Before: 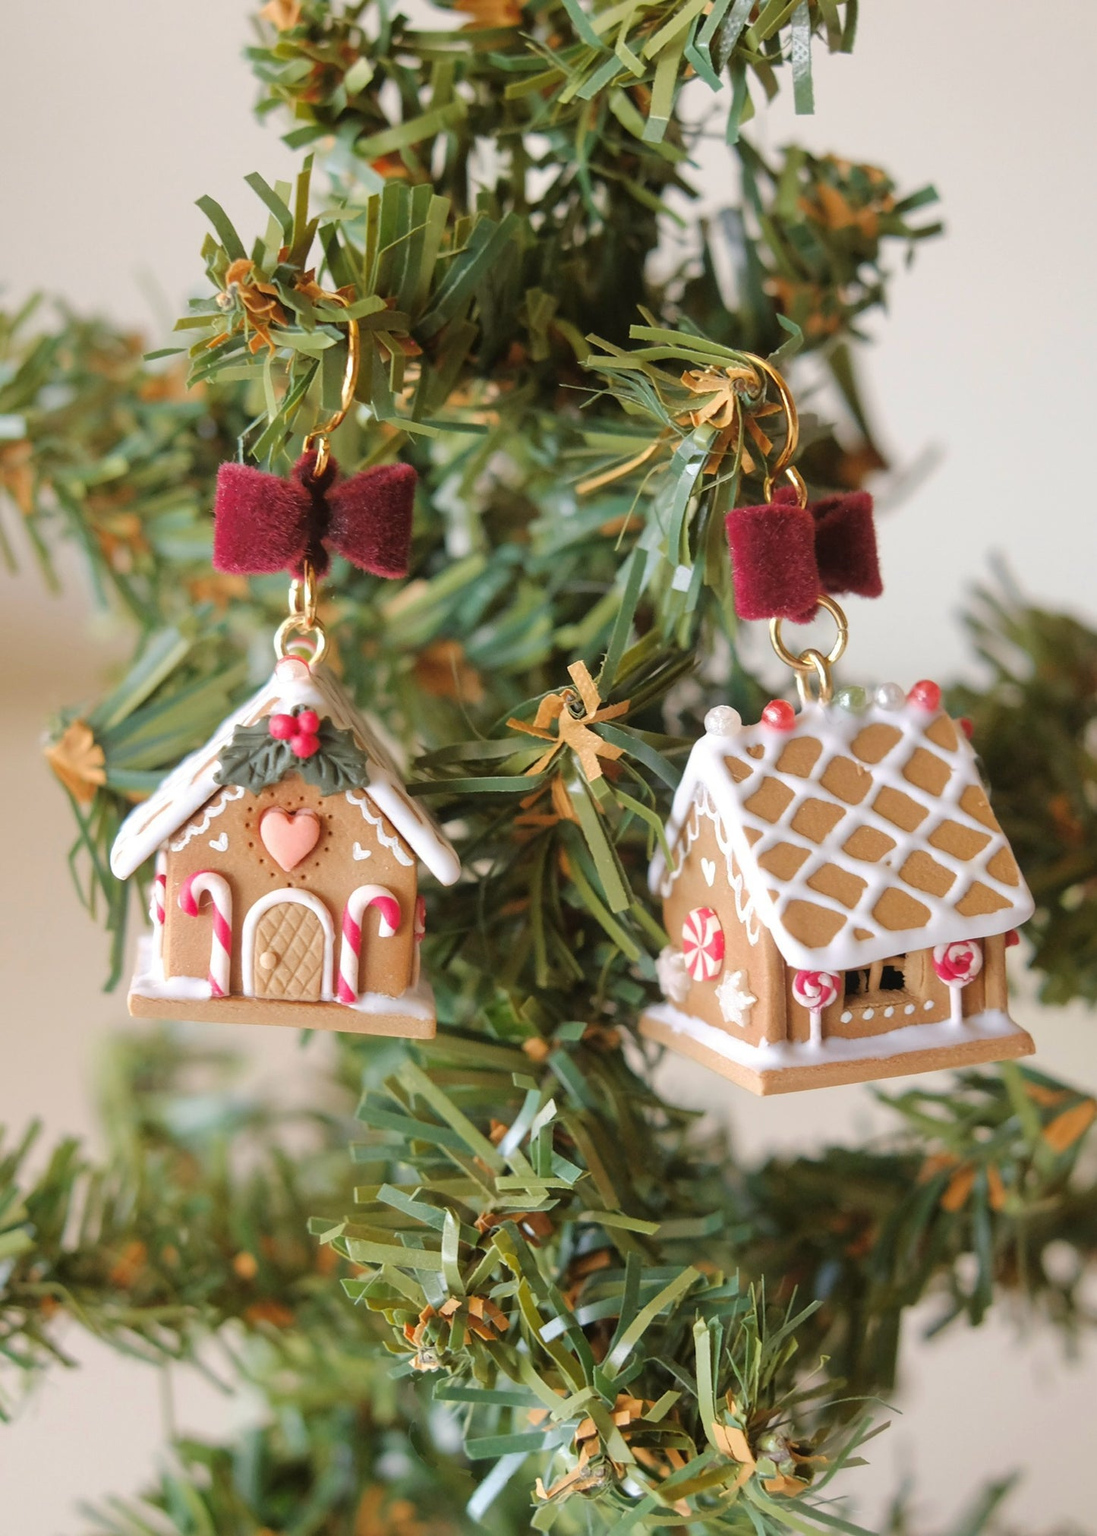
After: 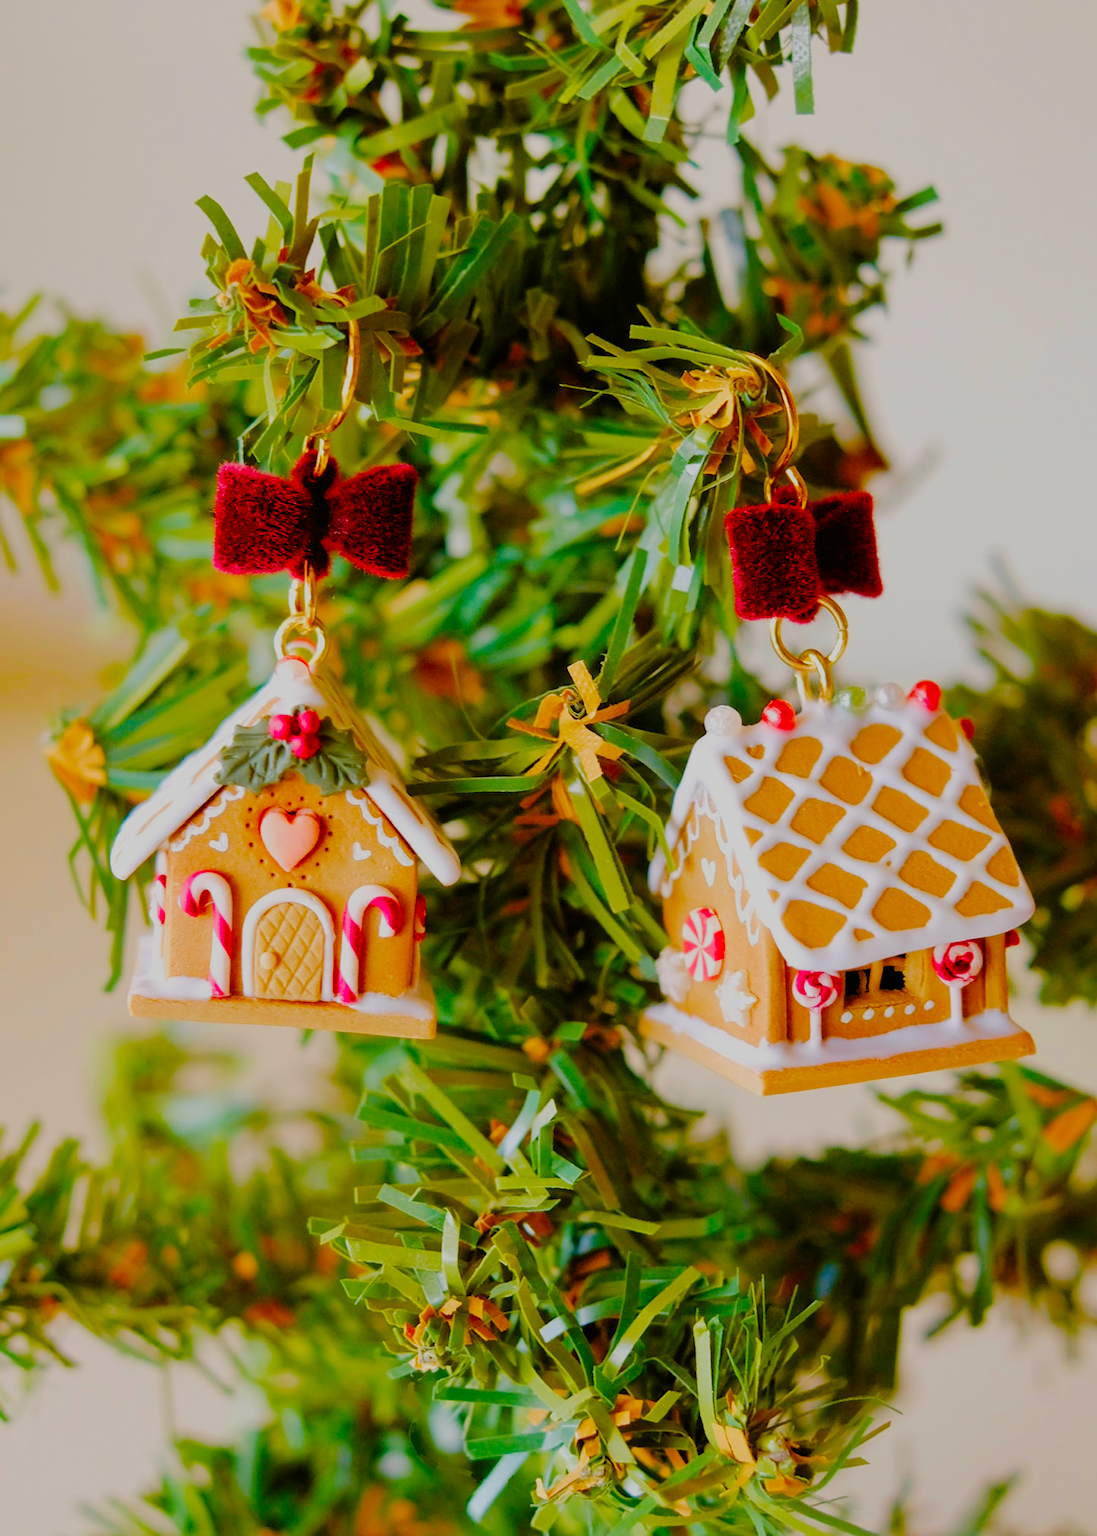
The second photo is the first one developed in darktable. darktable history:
filmic rgb: black relative exposure -5.09 EV, white relative exposure 3.98 EV, threshold 3.02 EV, hardness 2.89, contrast 1.298, highlights saturation mix -8.78%, add noise in highlights 0.002, preserve chrominance no, color science v3 (2019), use custom middle-gray values true, contrast in highlights soft, enable highlight reconstruction true
color balance rgb: perceptual saturation grading › global saturation 0.153%, perceptual saturation grading › mid-tones 6.281%, perceptual saturation grading › shadows 71.781%, global vibrance 23.551%, contrast -25.333%
velvia: strength 32.16%, mid-tones bias 0.206
